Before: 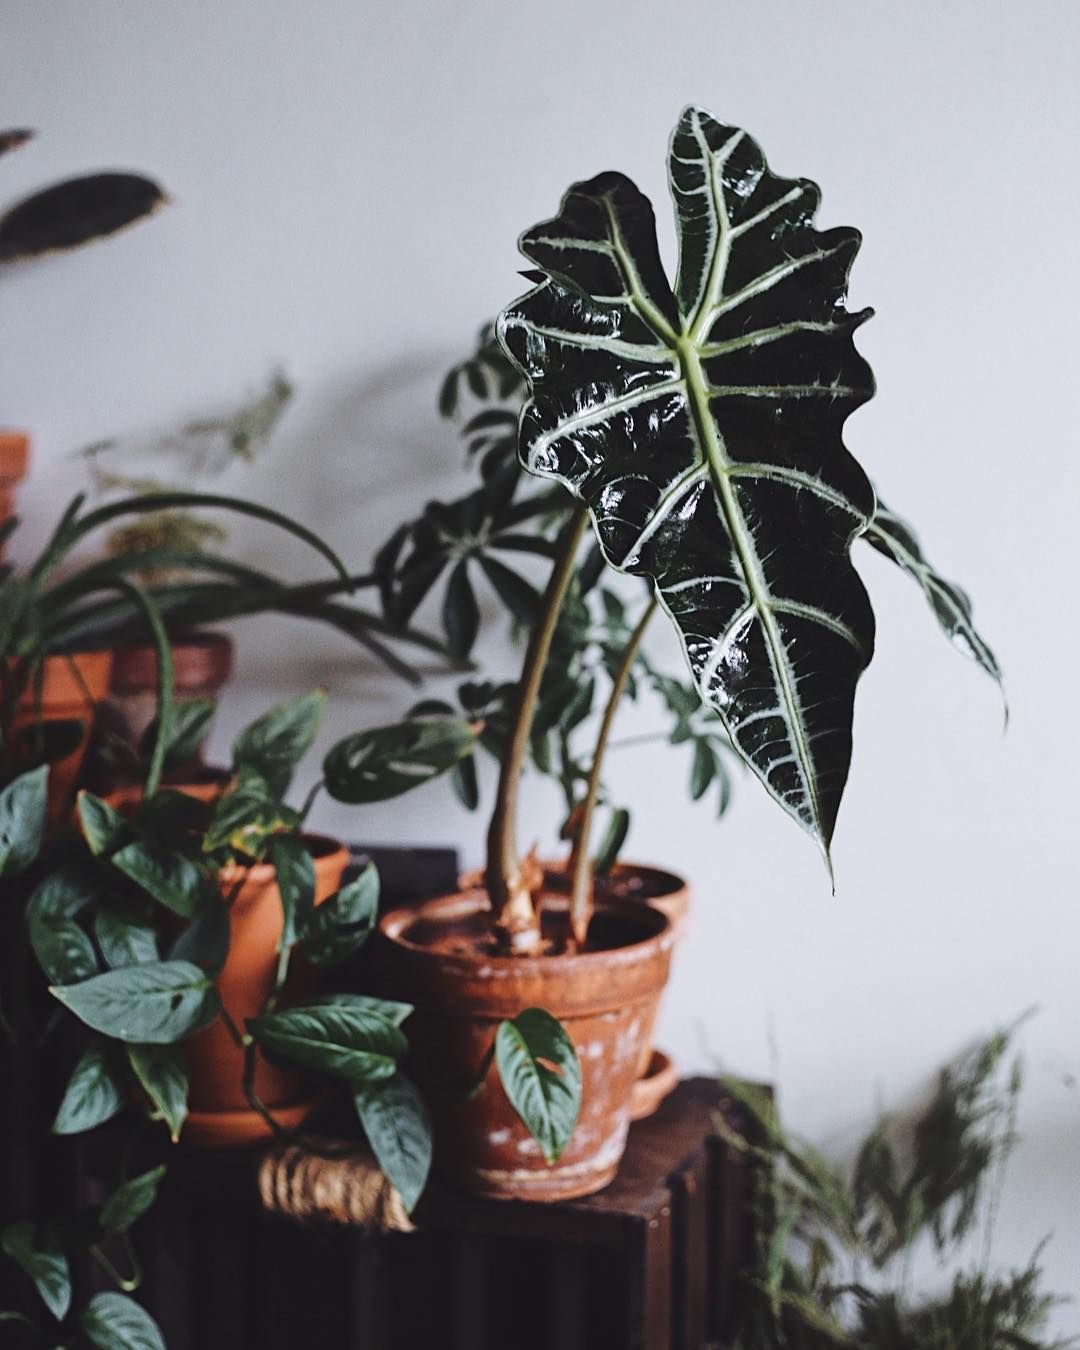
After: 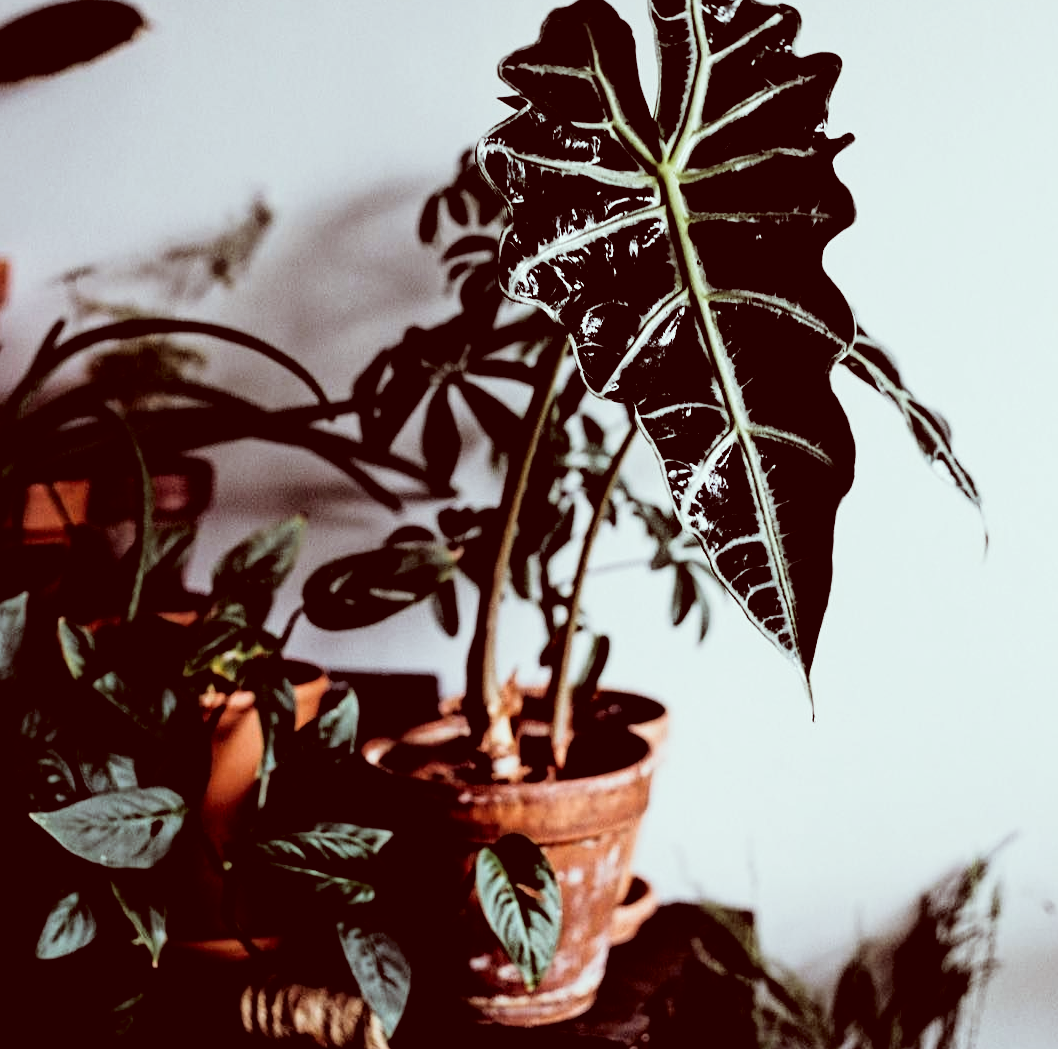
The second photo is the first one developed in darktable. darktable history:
filmic rgb: black relative exposure -3.75 EV, white relative exposure 2.41 EV, dynamic range scaling -49.67%, hardness 3.45, latitude 30.96%, contrast 1.807, preserve chrominance RGB euclidean norm, color science v5 (2021), iterations of high-quality reconstruction 0, contrast in shadows safe, contrast in highlights safe
color correction: highlights a* -7, highlights b* -0.18, shadows a* 20.7, shadows b* 11.45
crop and rotate: left 1.897%, top 12.939%, right 0.131%, bottom 9.31%
exposure: black level correction 0.009, exposure -0.167 EV, compensate exposure bias true, compensate highlight preservation false
tone equalizer: mask exposure compensation -0.508 EV
